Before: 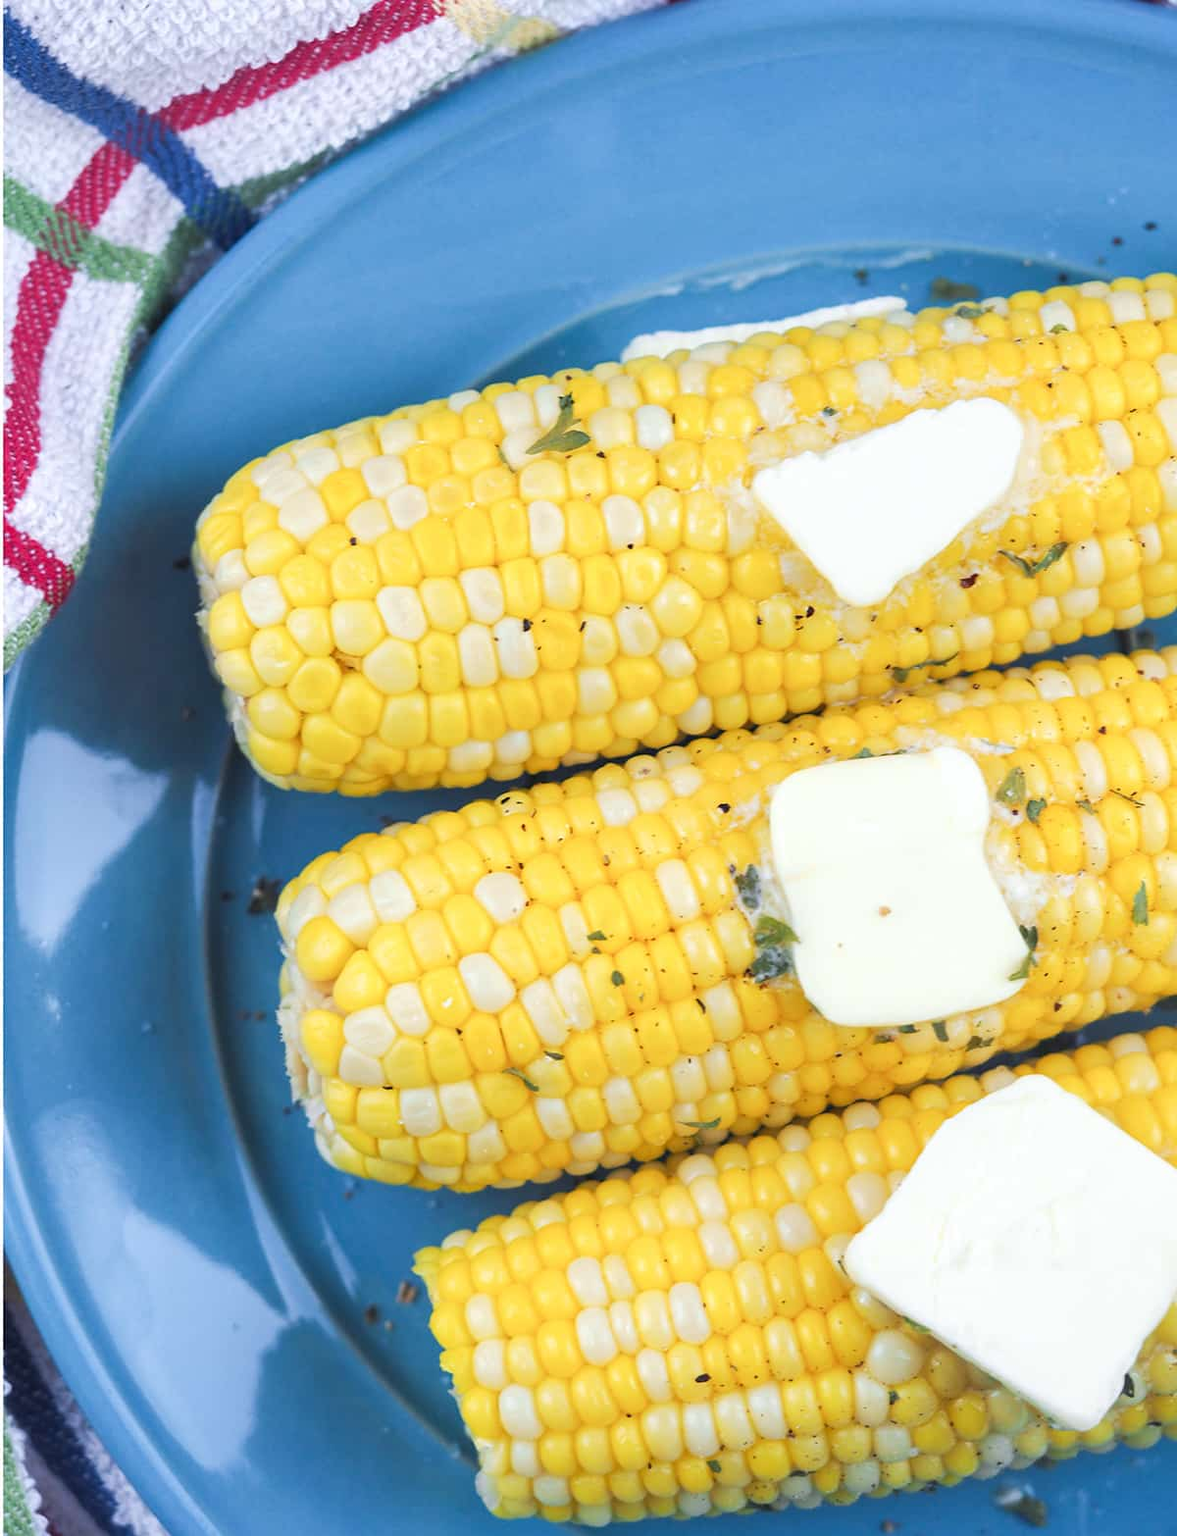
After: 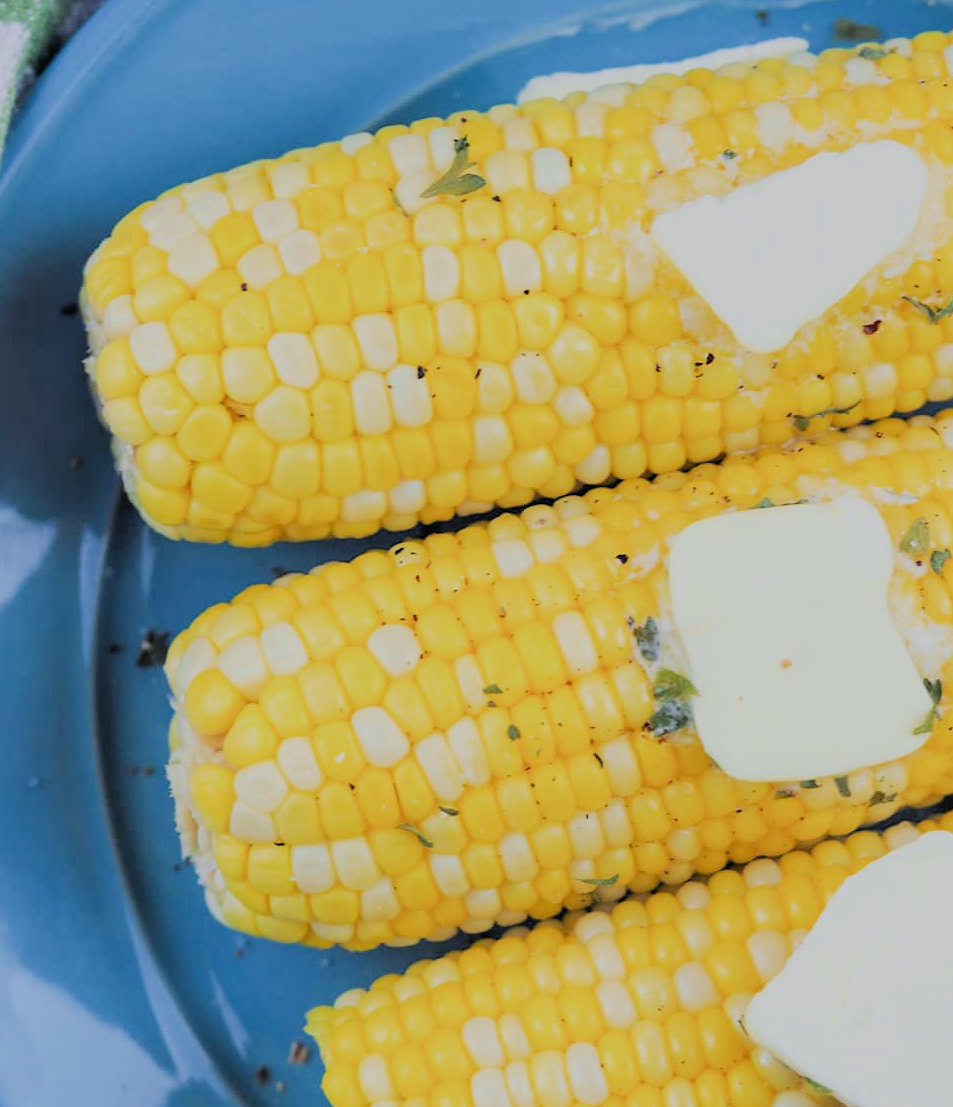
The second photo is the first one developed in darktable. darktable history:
crop: left 9.712%, top 16.928%, right 10.845%, bottom 12.332%
filmic rgb: black relative exposure -6.15 EV, white relative exposure 6.96 EV, hardness 2.23, color science v6 (2022)
